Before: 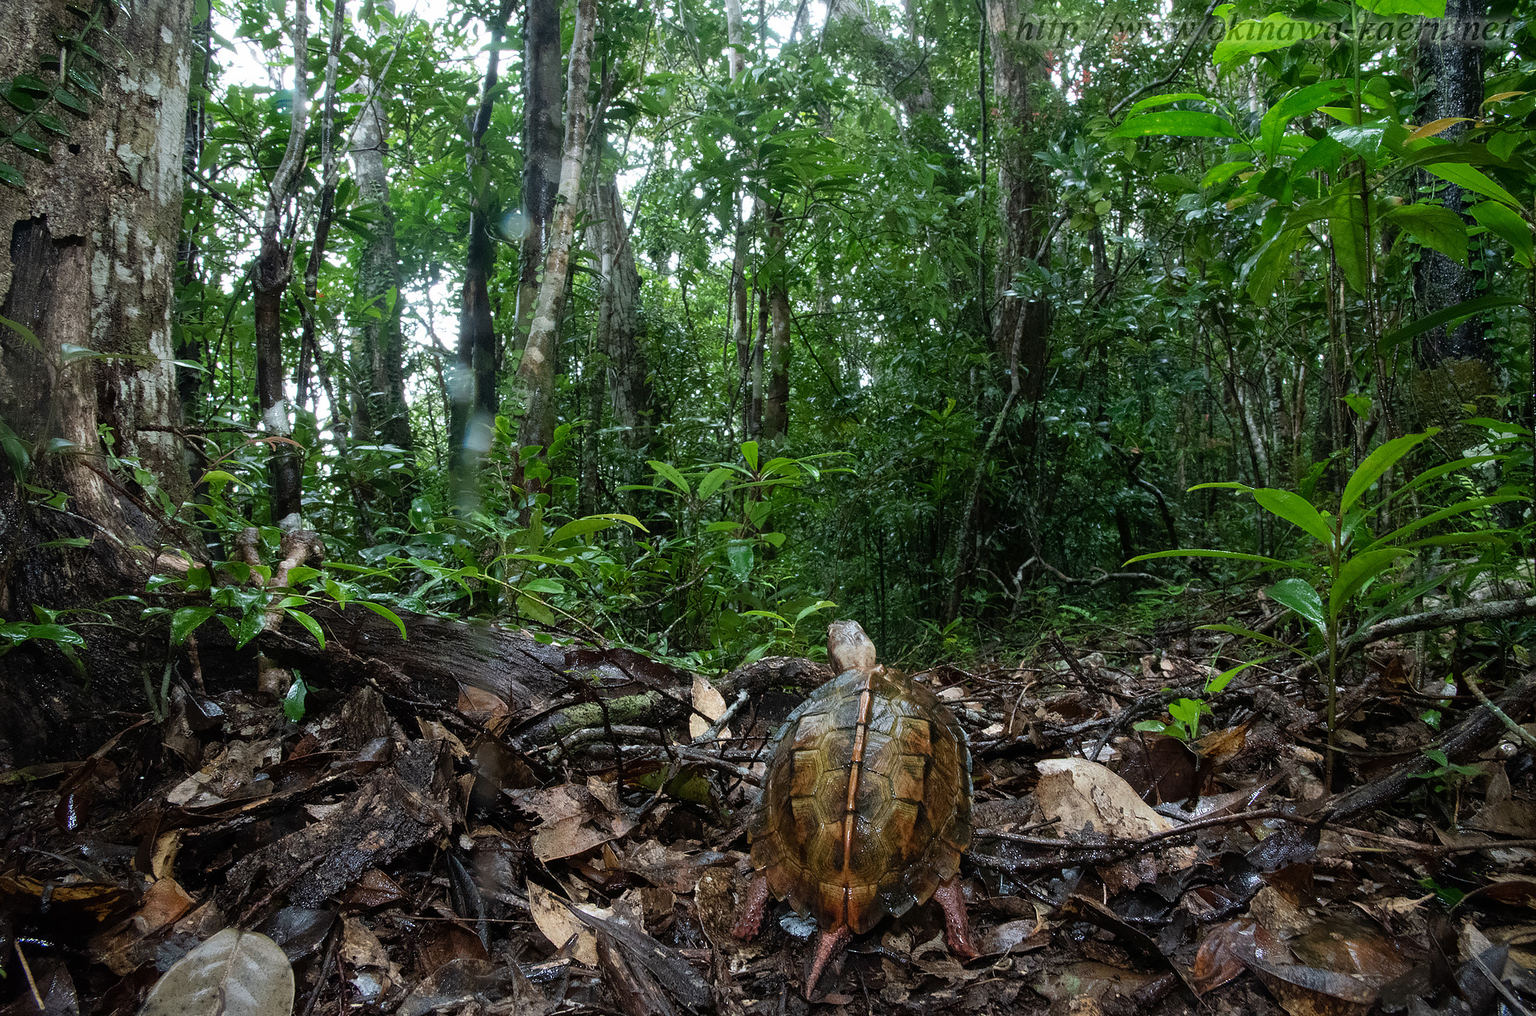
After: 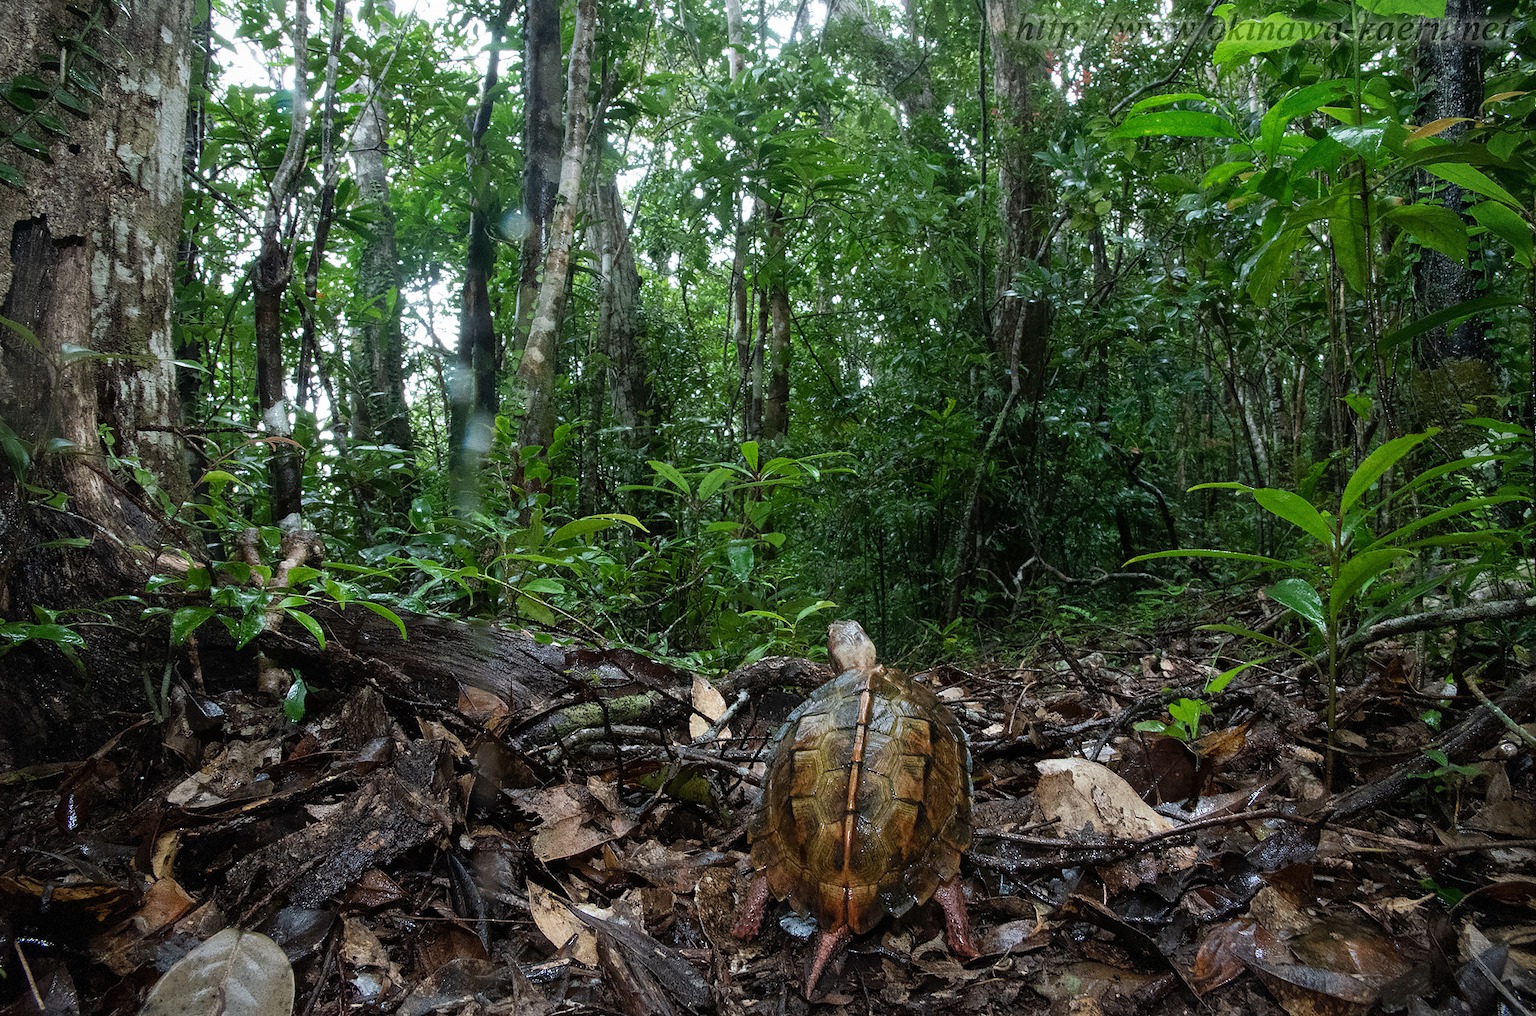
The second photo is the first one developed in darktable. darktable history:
vignetting: fall-off start 85%, fall-off radius 80%, brightness -0.182, saturation -0.3, width/height ratio 1.219, dithering 8-bit output, unbound false
grain: coarseness 0.09 ISO
